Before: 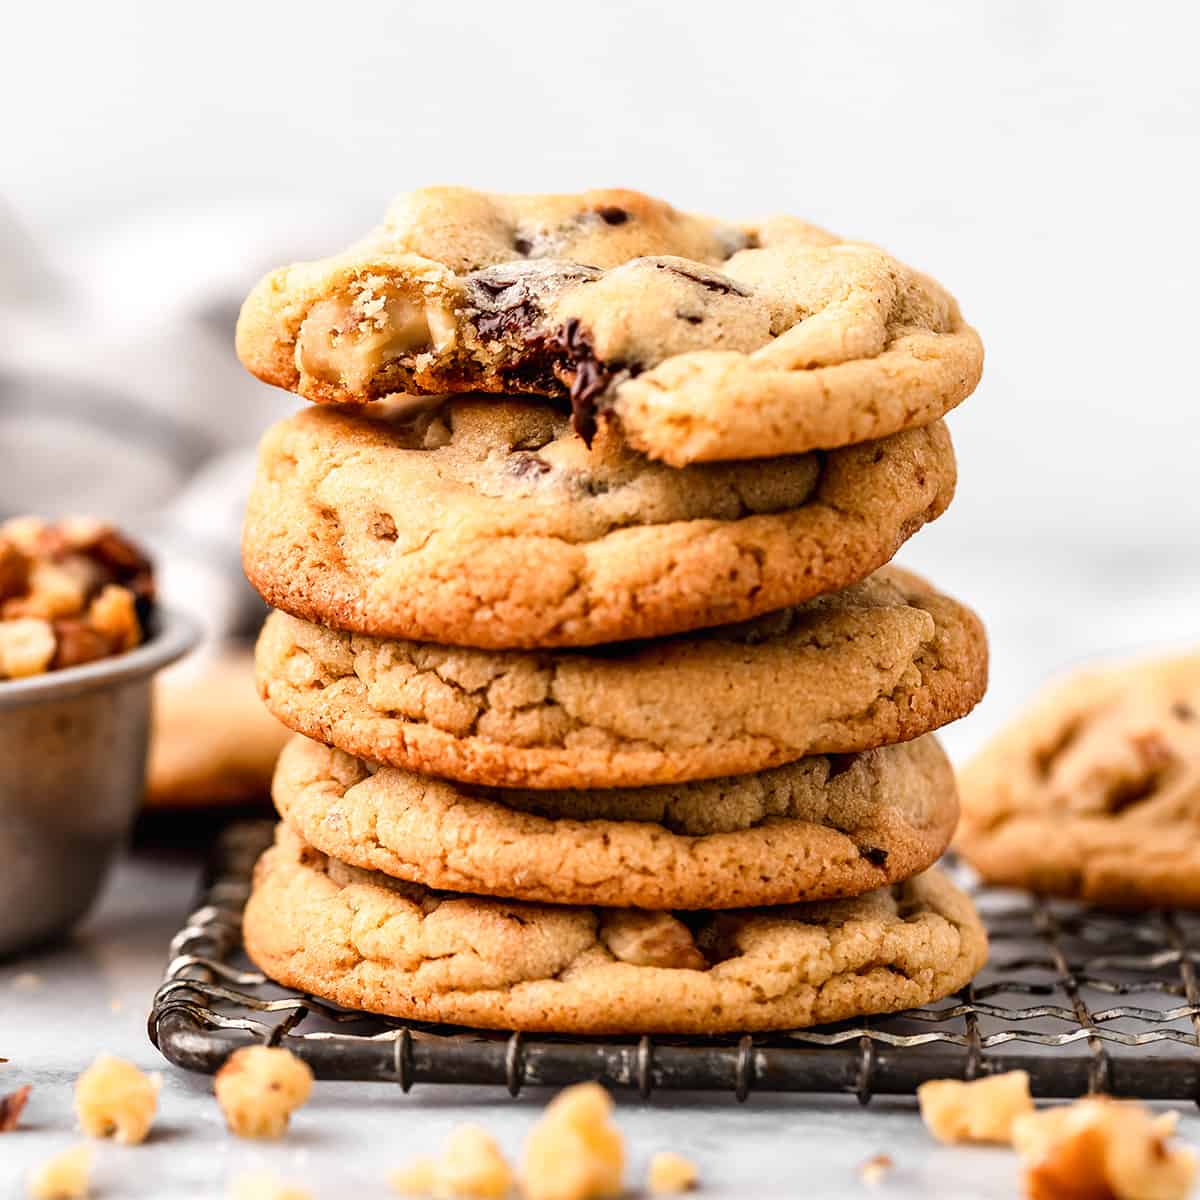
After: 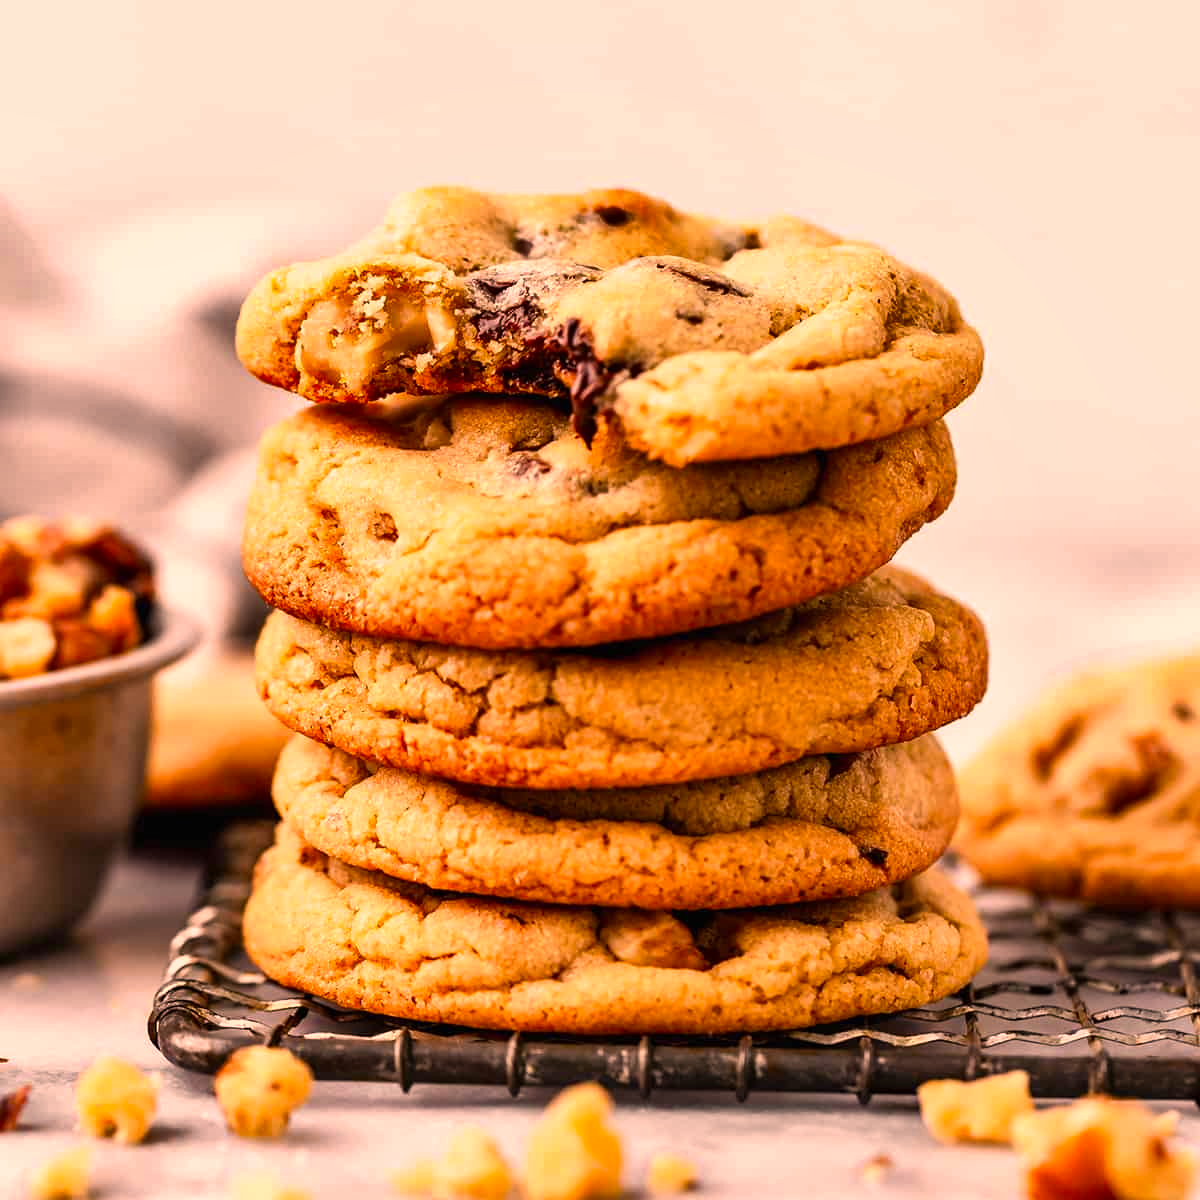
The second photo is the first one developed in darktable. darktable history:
shadows and highlights: white point adjustment 1, soften with gaussian
color correction: highlights a* 21.16, highlights b* 19.61
color balance: output saturation 110%
